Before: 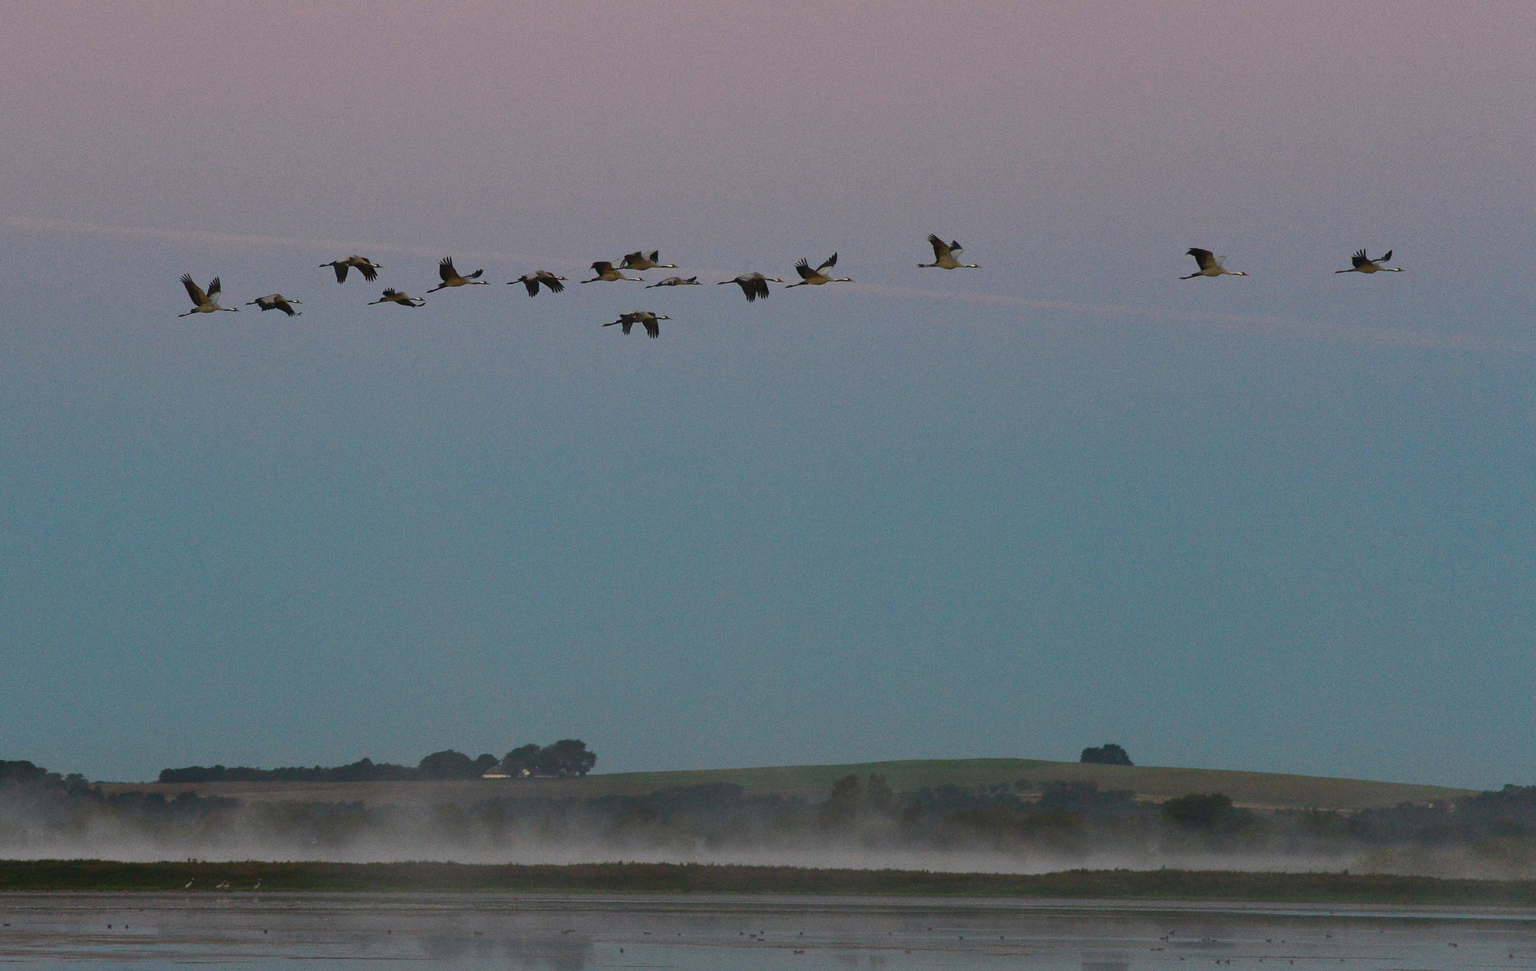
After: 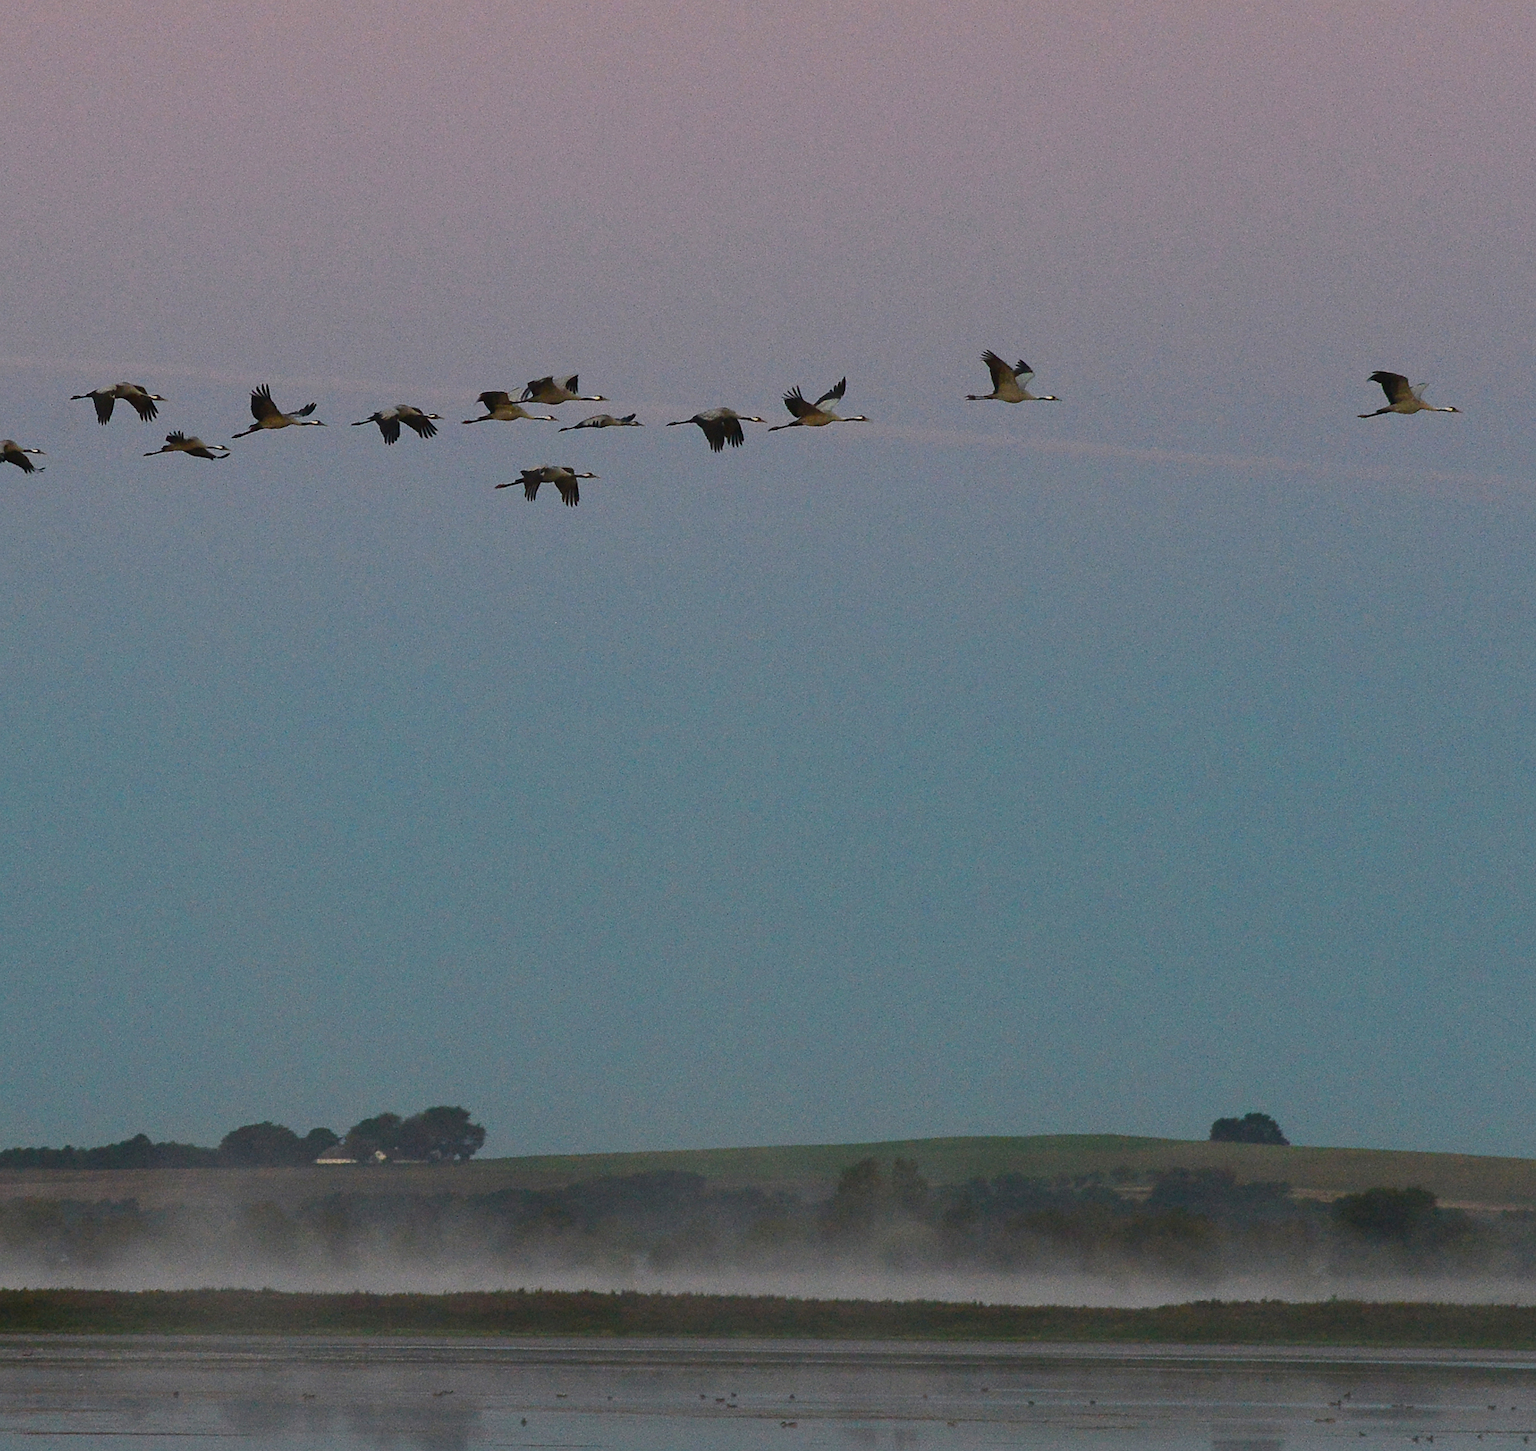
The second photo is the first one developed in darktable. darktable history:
crop and rotate: left 17.732%, right 15.423%
sharpen: radius 1.458, amount 0.398, threshold 1.271
